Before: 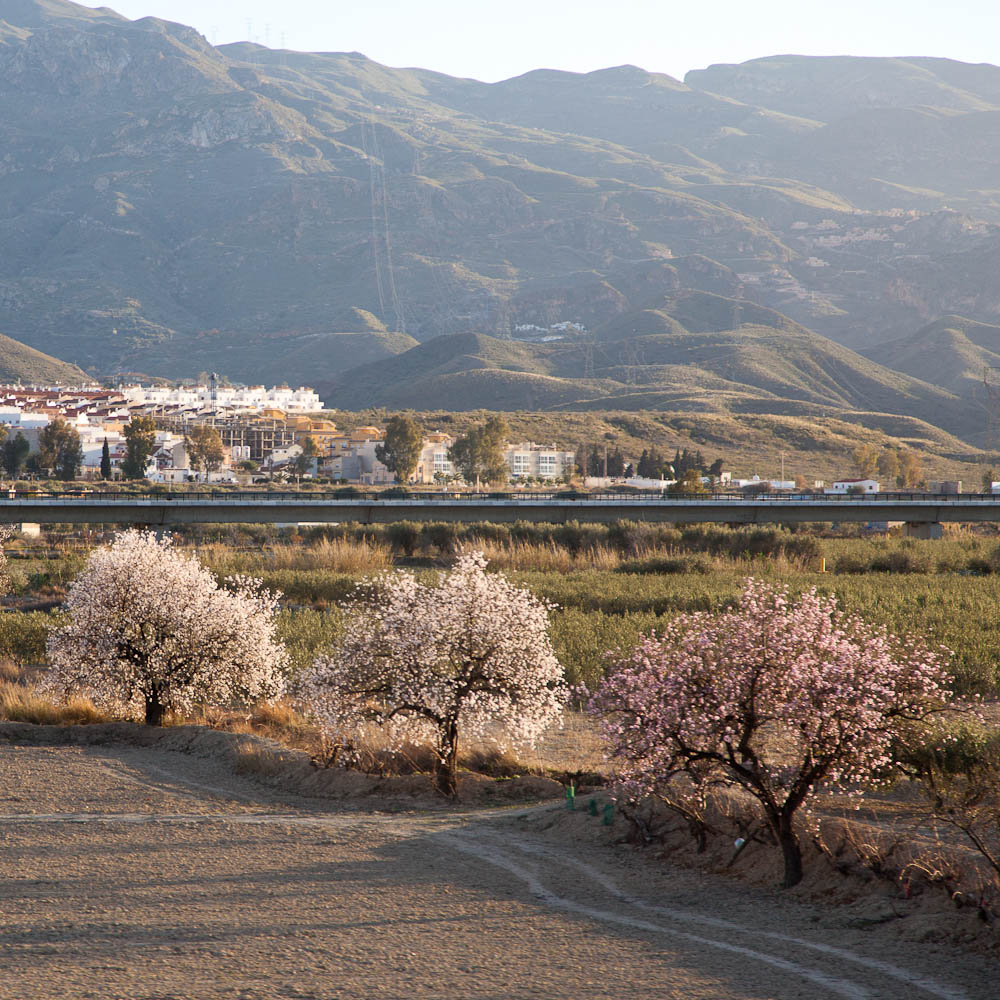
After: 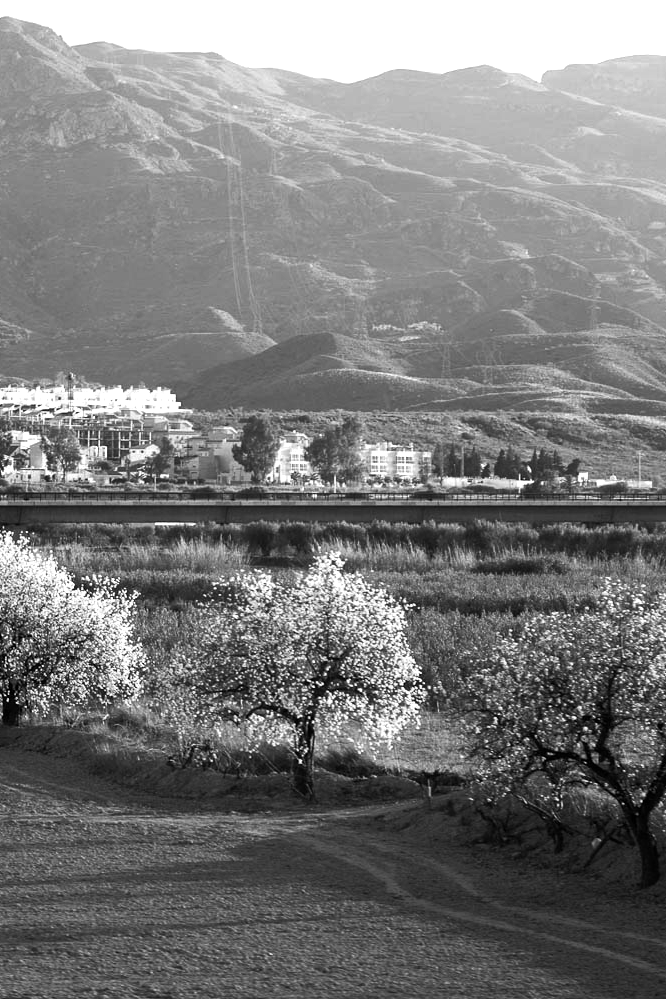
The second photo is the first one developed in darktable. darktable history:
monochrome: a 32, b 64, size 2.3
graduated density: rotation -180°, offset 27.42
color balance rgb: linear chroma grading › shadows -40%, linear chroma grading › highlights 40%, linear chroma grading › global chroma 45%, linear chroma grading › mid-tones -30%, perceptual saturation grading › global saturation 55%, perceptual saturation grading › highlights -50%, perceptual saturation grading › mid-tones 40%, perceptual saturation grading › shadows 30%, perceptual brilliance grading › global brilliance 20%, perceptual brilliance grading › shadows -40%, global vibrance 35%
crop and rotate: left 14.385%, right 18.948%
